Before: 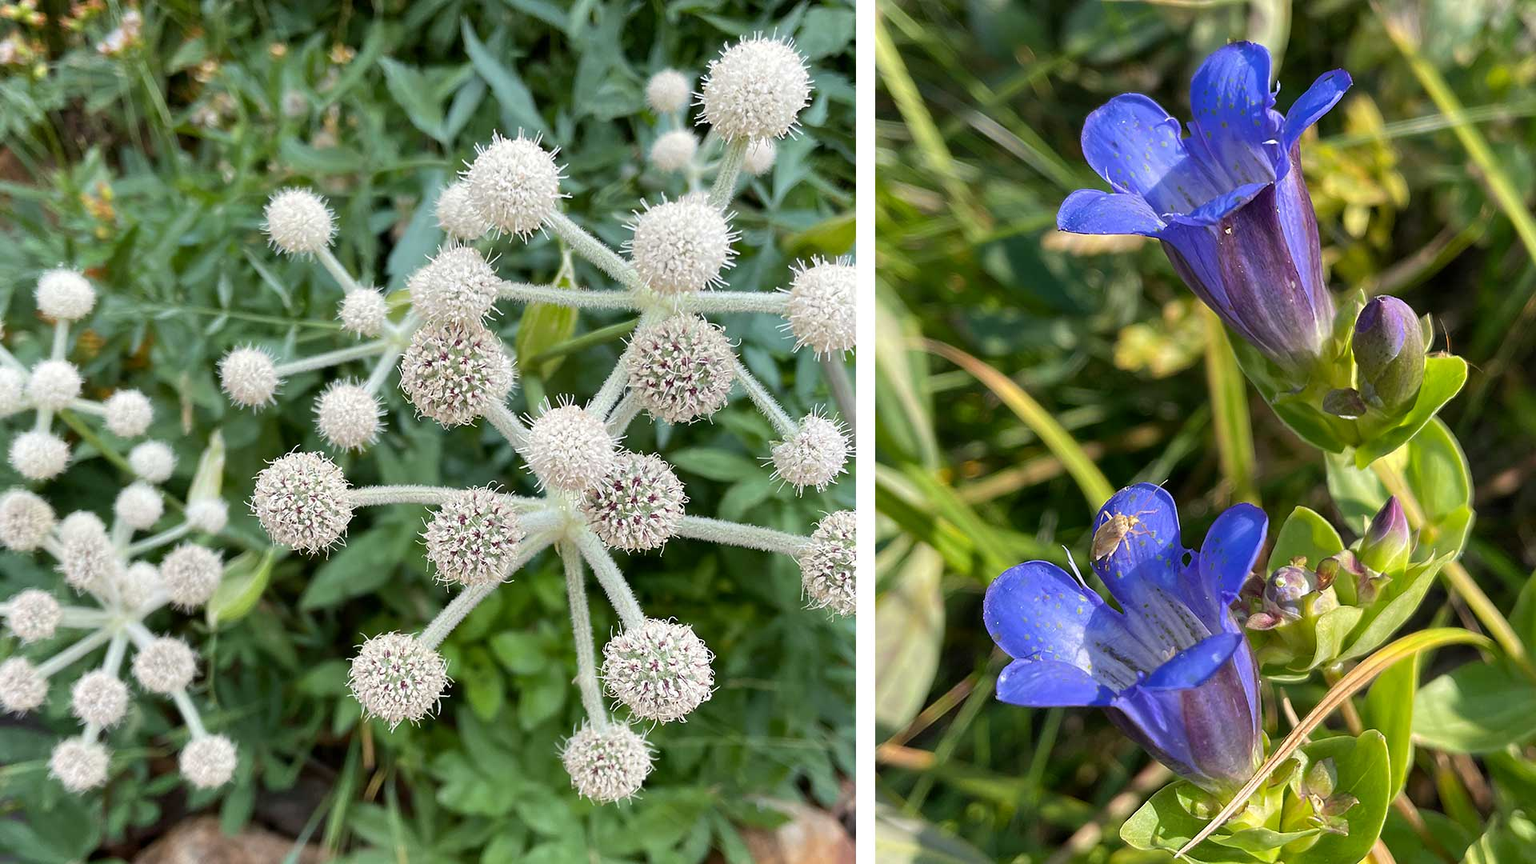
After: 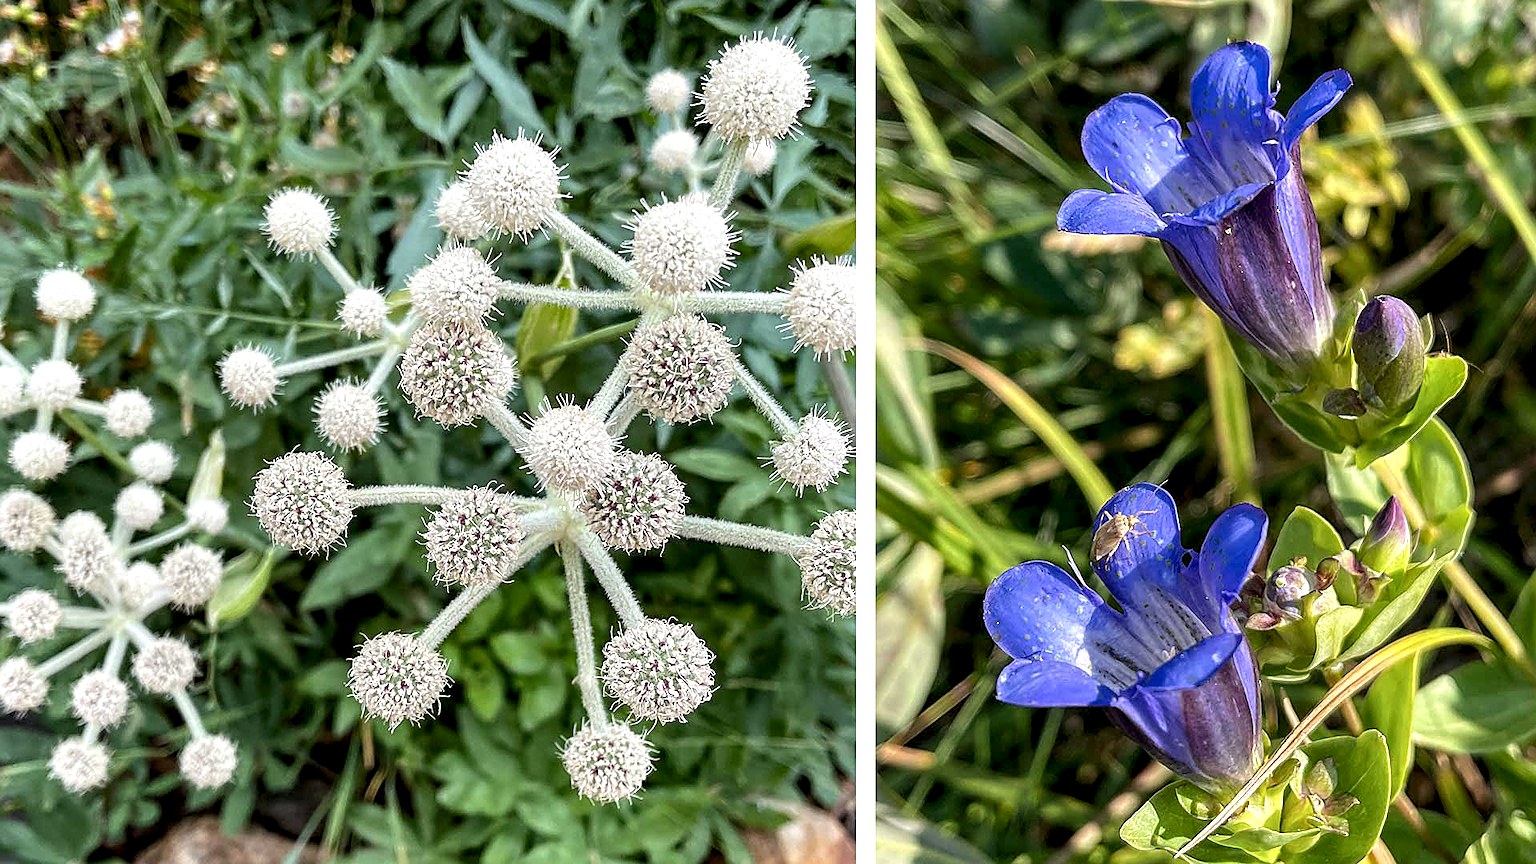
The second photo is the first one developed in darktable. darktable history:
exposure: exposure 0.02 EV, compensate highlight preservation false
local contrast: highlights 60%, shadows 60%, detail 160%
sharpen: on, module defaults
